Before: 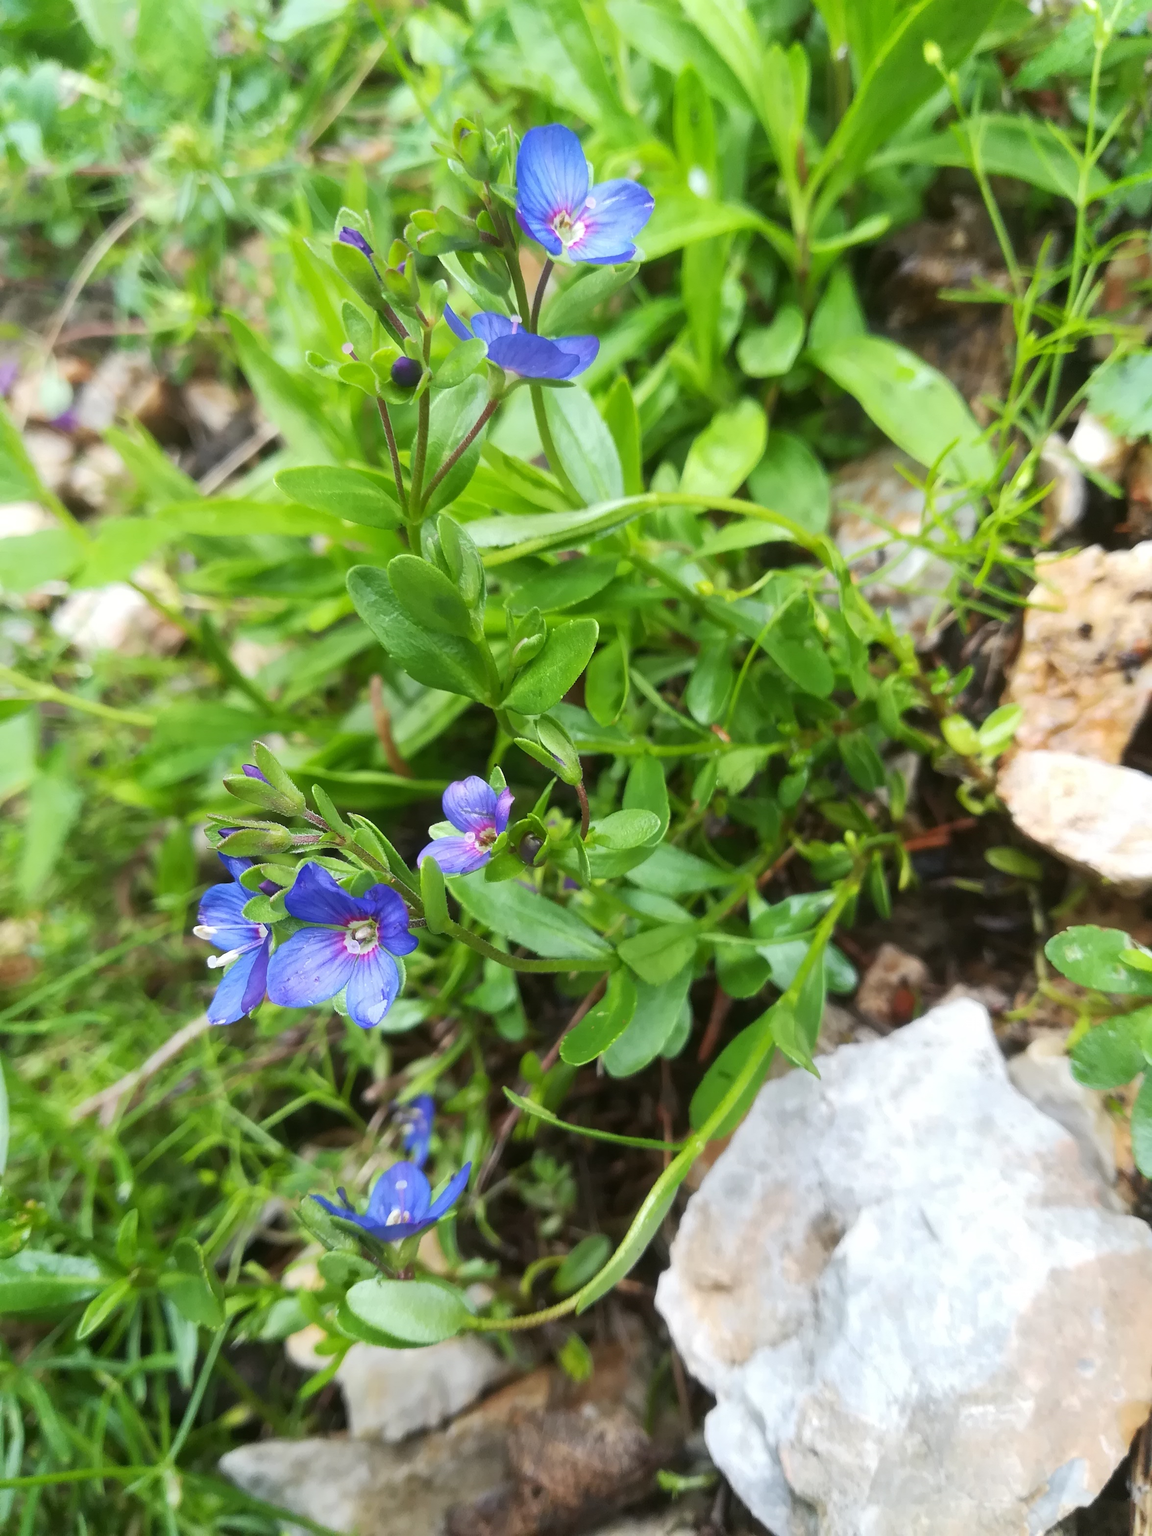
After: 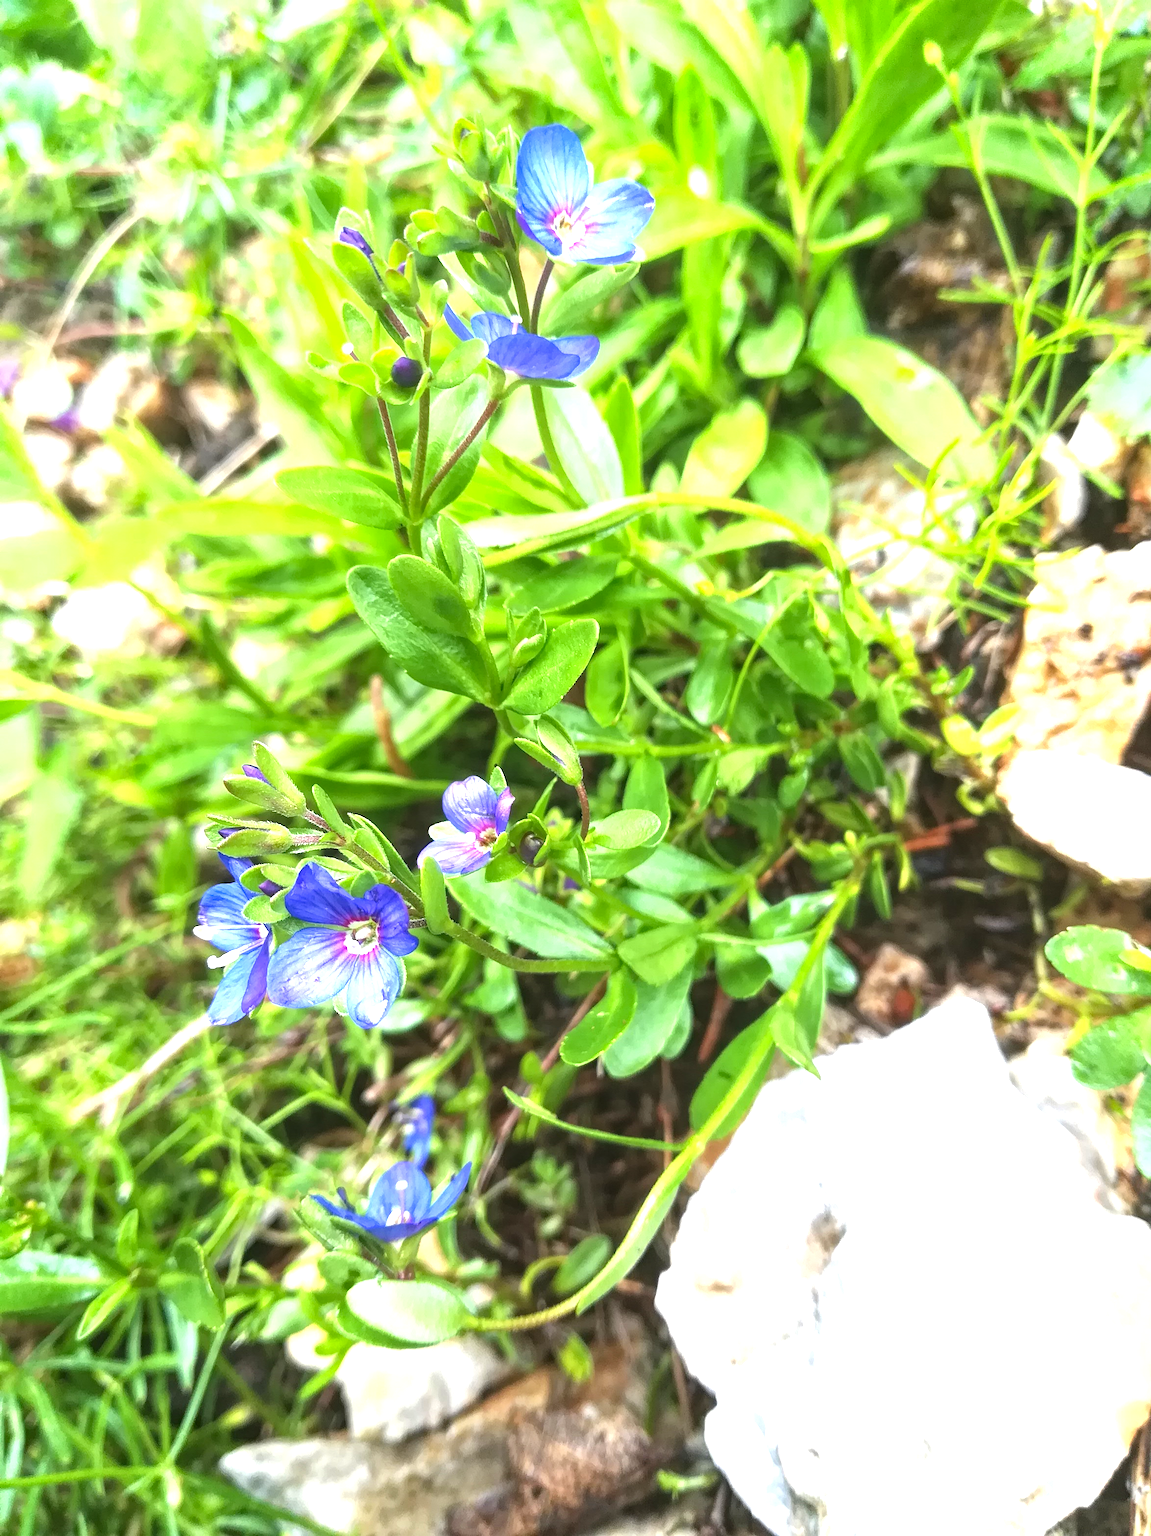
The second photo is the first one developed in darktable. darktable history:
exposure: black level correction -0.002, exposure 1.115 EV, compensate highlight preservation false
haze removal: compatibility mode true, adaptive false
local contrast: highlights 97%, shadows 84%, detail 160%, midtone range 0.2
